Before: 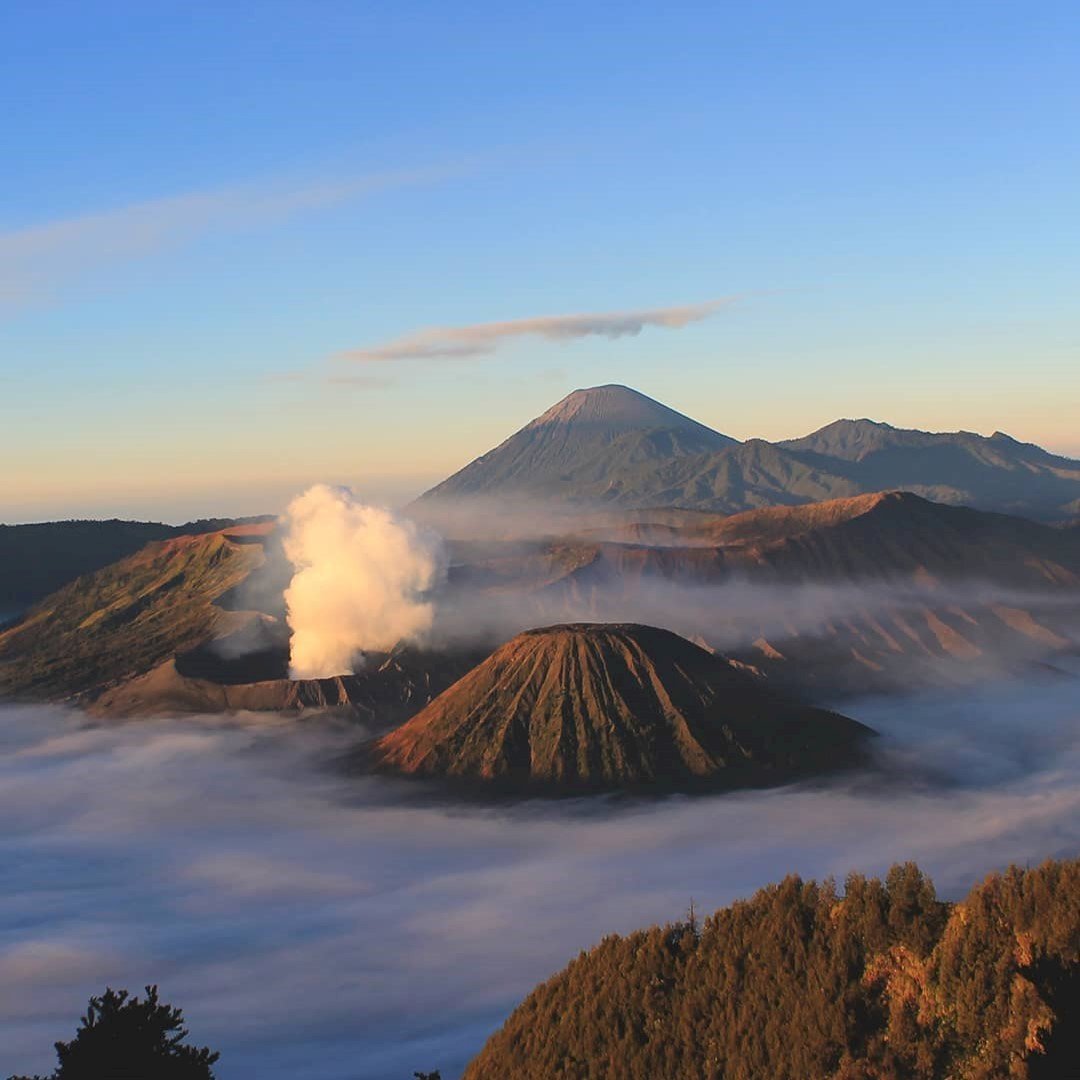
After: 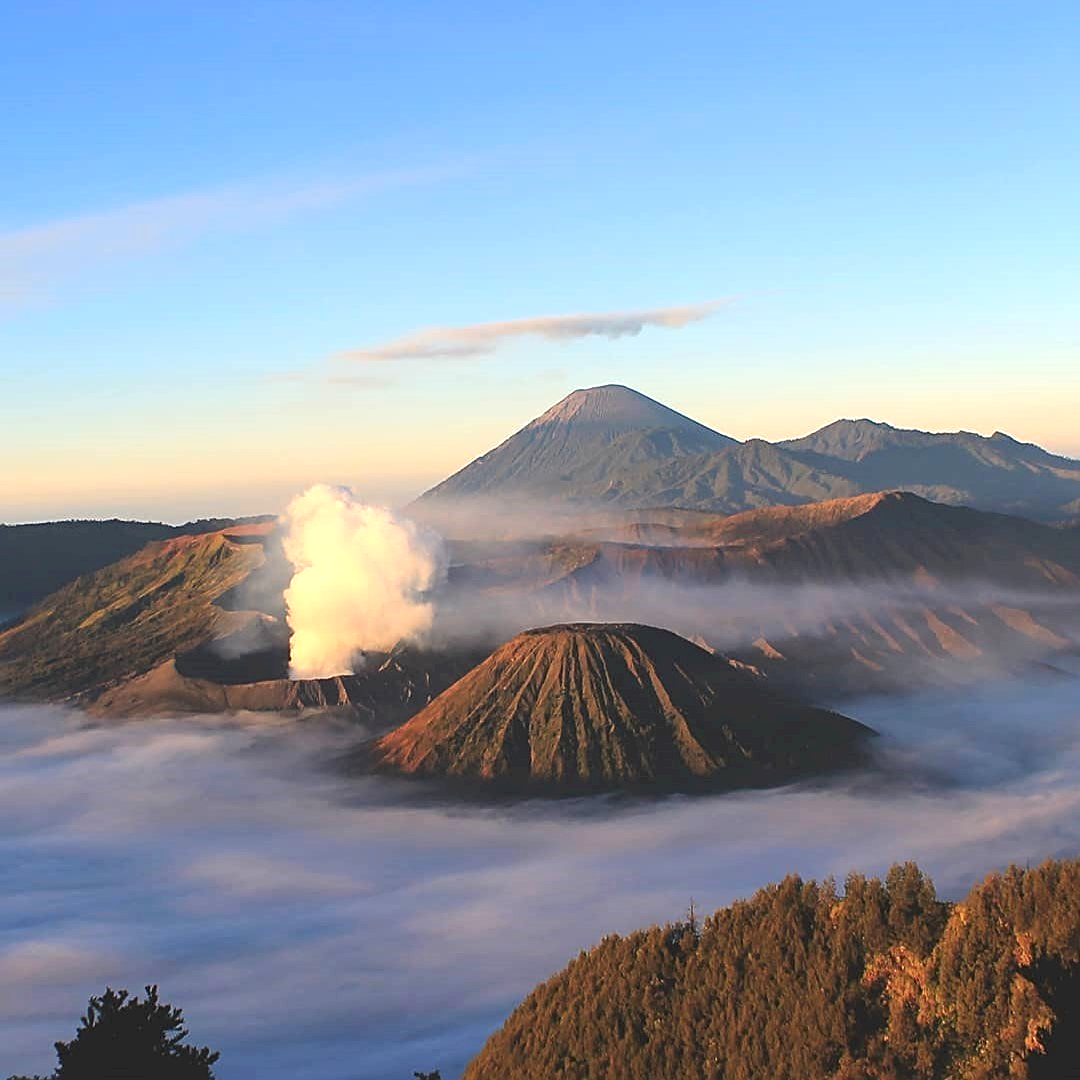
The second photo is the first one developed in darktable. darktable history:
sharpen: on, module defaults
exposure: black level correction -0.002, exposure 0.54 EV, compensate highlight preservation false
